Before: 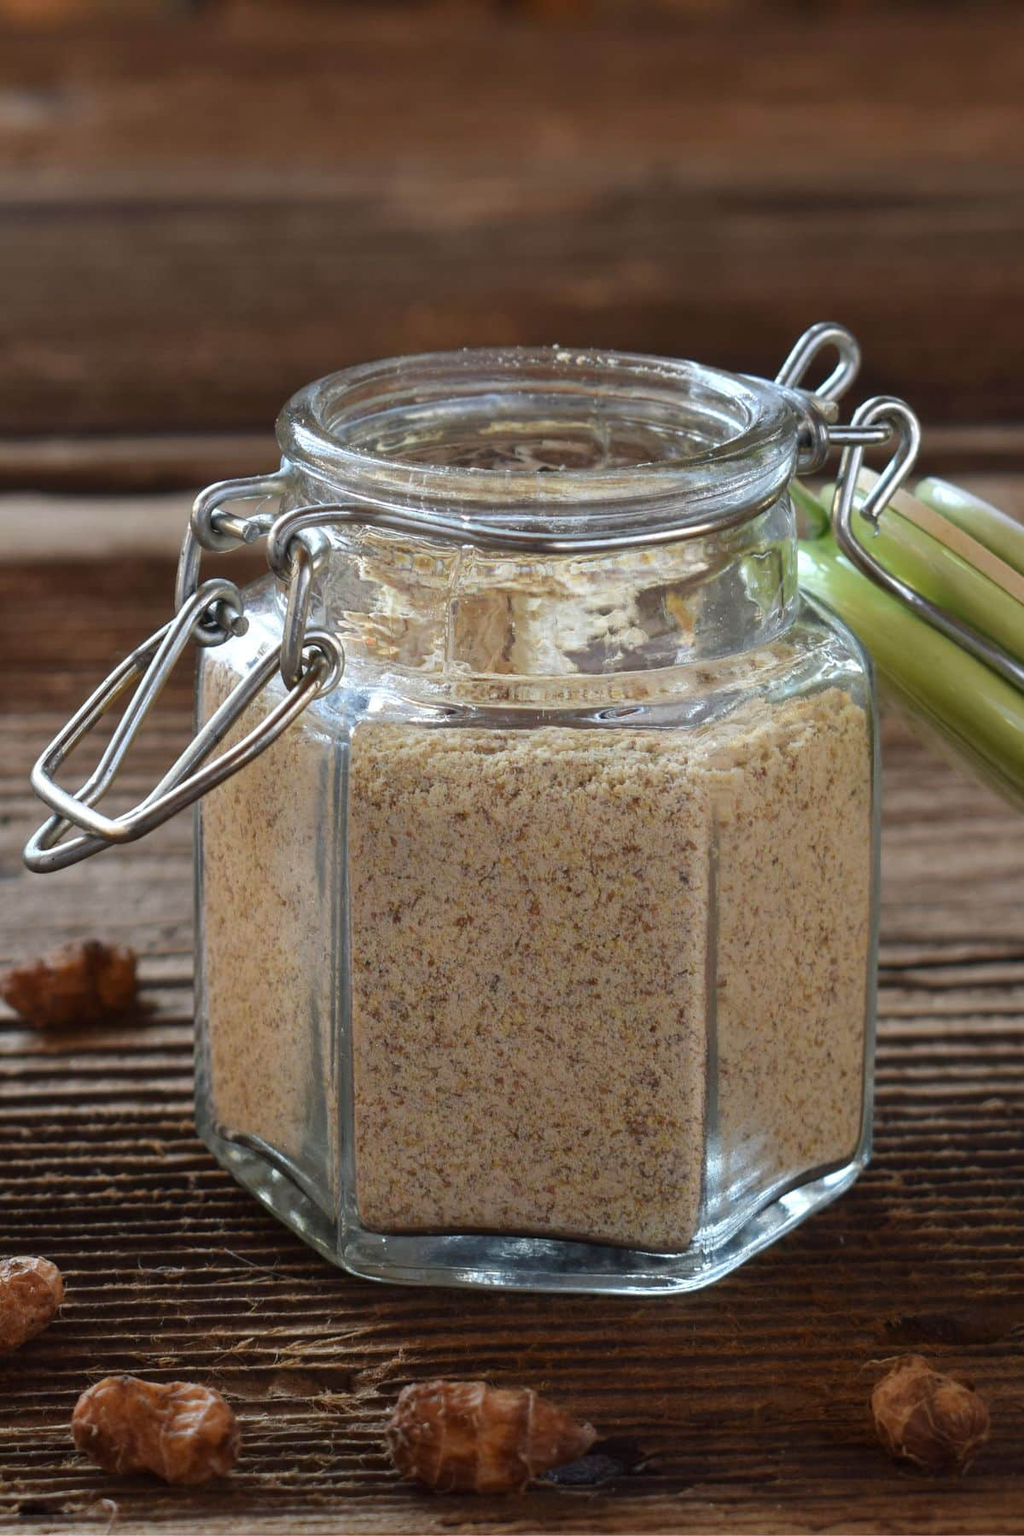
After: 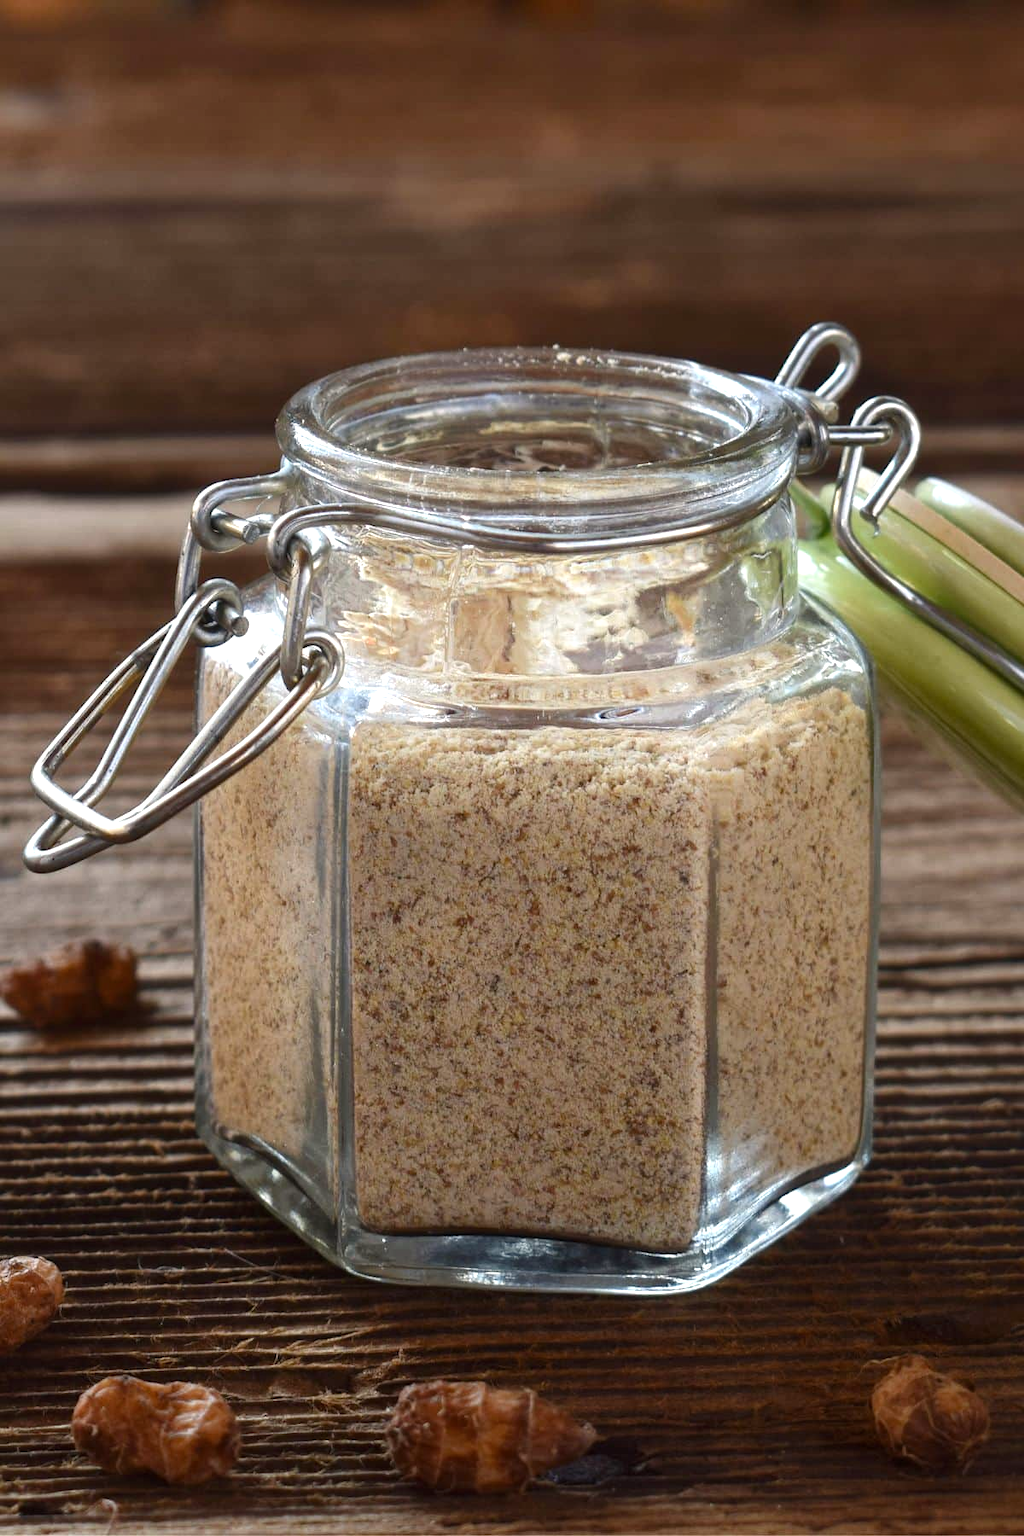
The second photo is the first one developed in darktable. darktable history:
color balance rgb: shadows lift › chroma 1%, shadows lift › hue 28.8°, power › hue 60°, highlights gain › chroma 1%, highlights gain › hue 60°, global offset › luminance 0.25%, perceptual saturation grading › highlights -20%, perceptual saturation grading › shadows 20%, perceptual brilliance grading › highlights 10%, perceptual brilliance grading › shadows -5%, global vibrance 19.67%
local contrast: mode bilateral grid, contrast 20, coarseness 50, detail 120%, midtone range 0.2
color zones: curves: ch0 [(0.25, 0.5) (0.428, 0.473) (0.75, 0.5)]; ch1 [(0.243, 0.479) (0.398, 0.452) (0.75, 0.5)]
shadows and highlights: shadows -21.3, highlights 100, soften with gaussian
